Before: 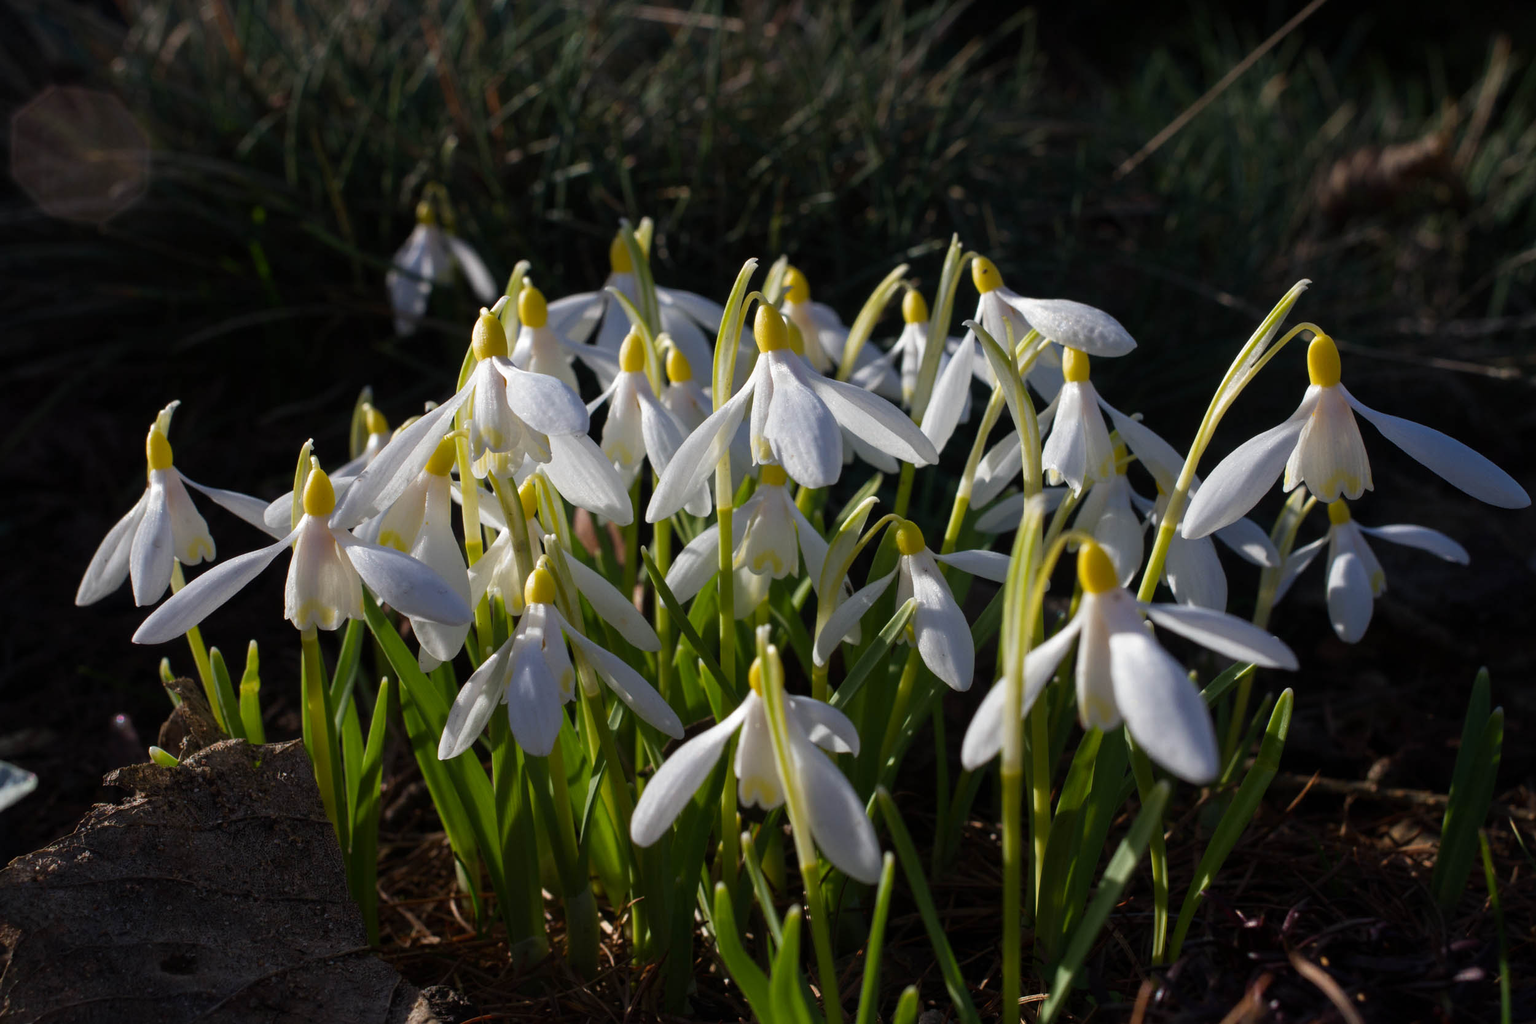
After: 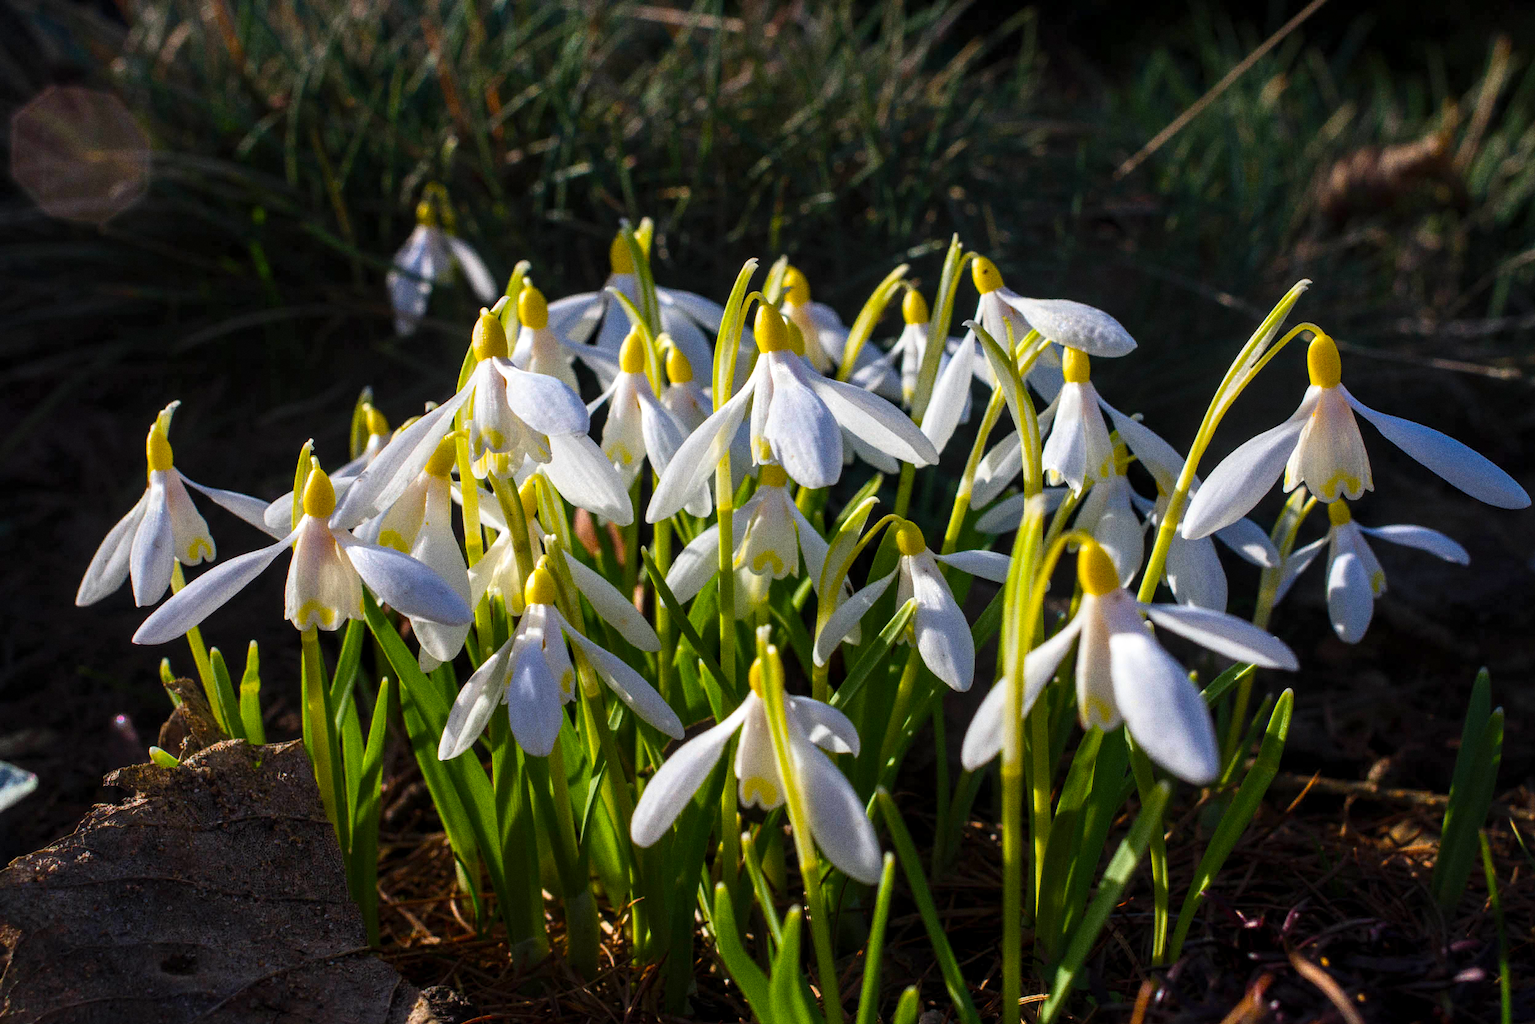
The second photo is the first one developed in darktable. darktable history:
color balance rgb: linear chroma grading › global chroma 10%, perceptual saturation grading › global saturation 30%, global vibrance 10%
local contrast: detail 130%
contrast brightness saturation: contrast 0.2, brightness 0.16, saturation 0.22
grain: coarseness 0.09 ISO, strength 40%
